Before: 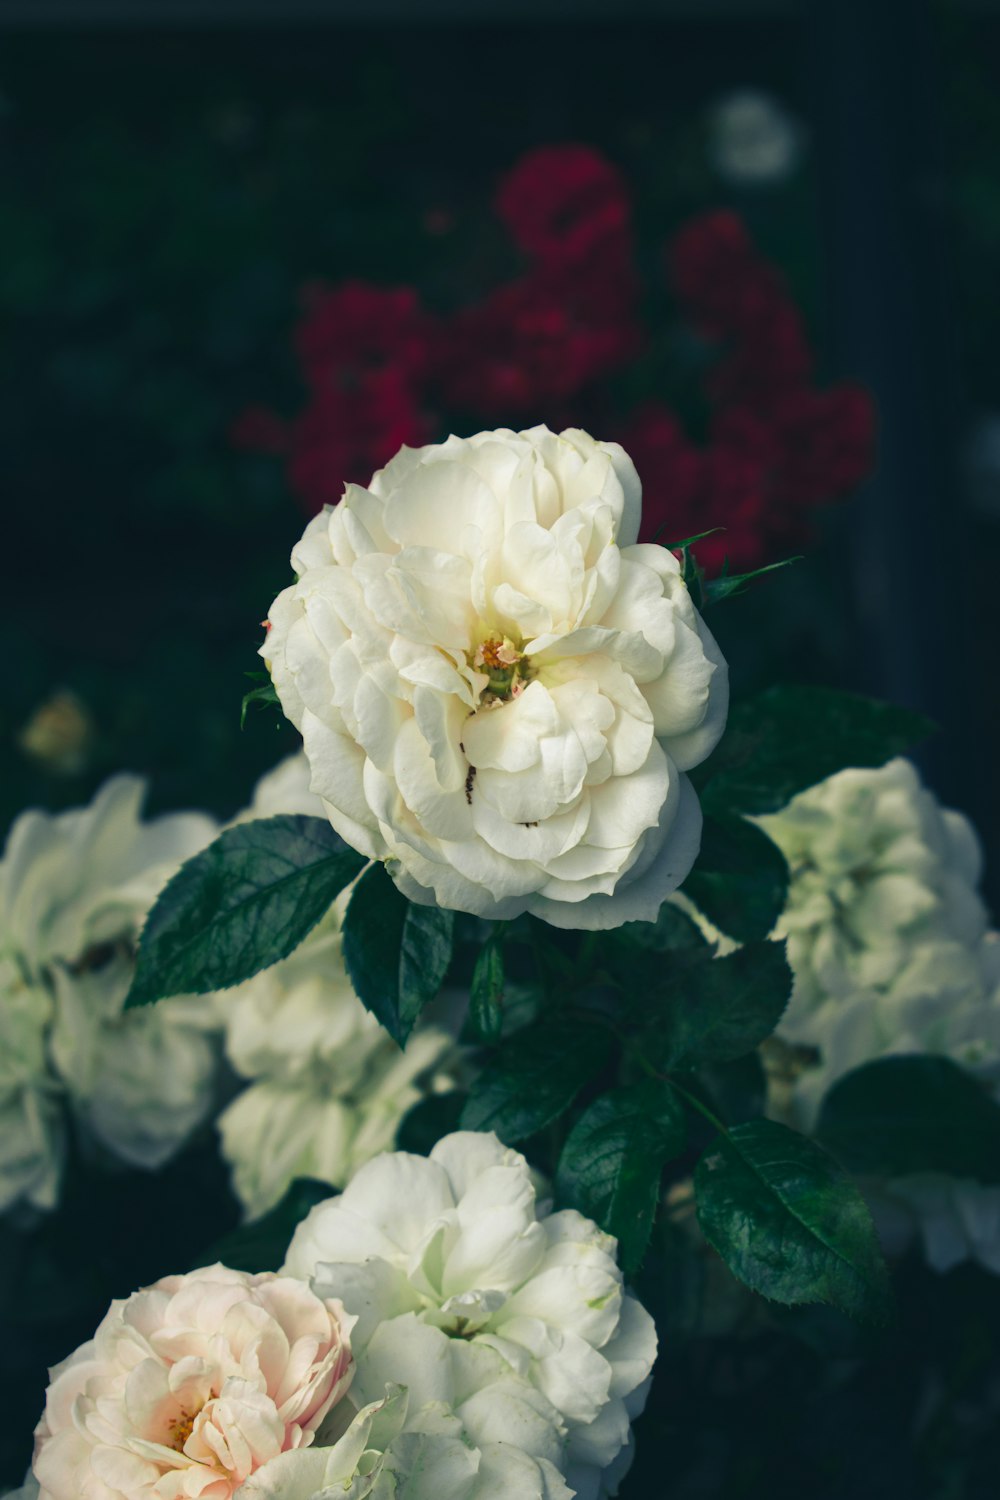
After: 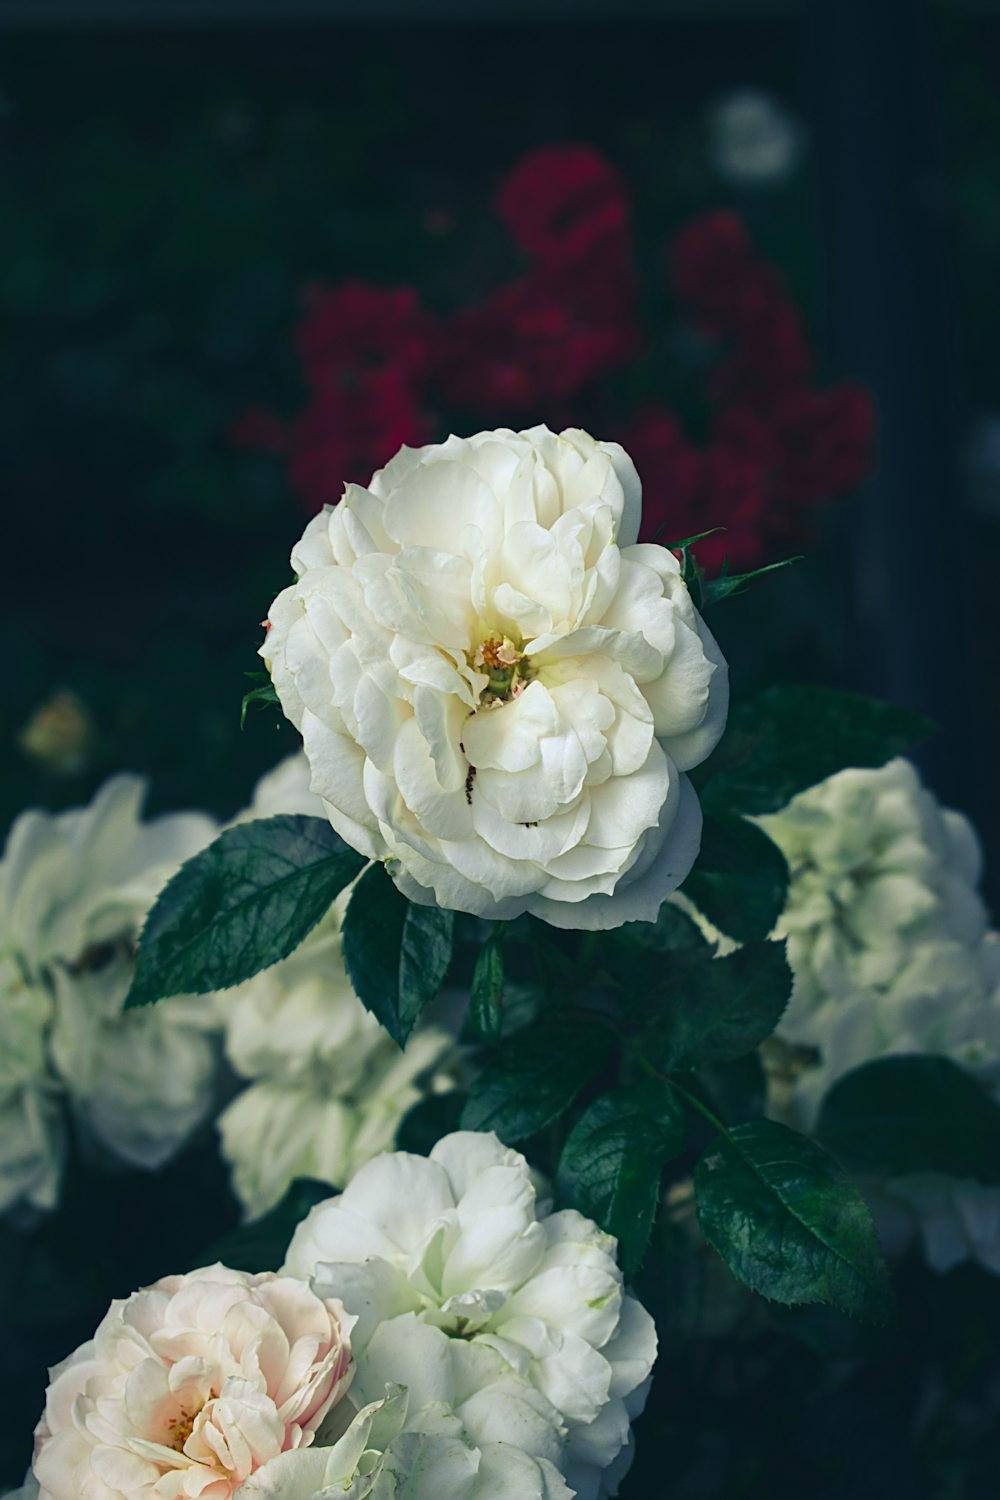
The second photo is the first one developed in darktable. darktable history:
sharpen: on, module defaults
white balance: red 0.967, blue 1.049
